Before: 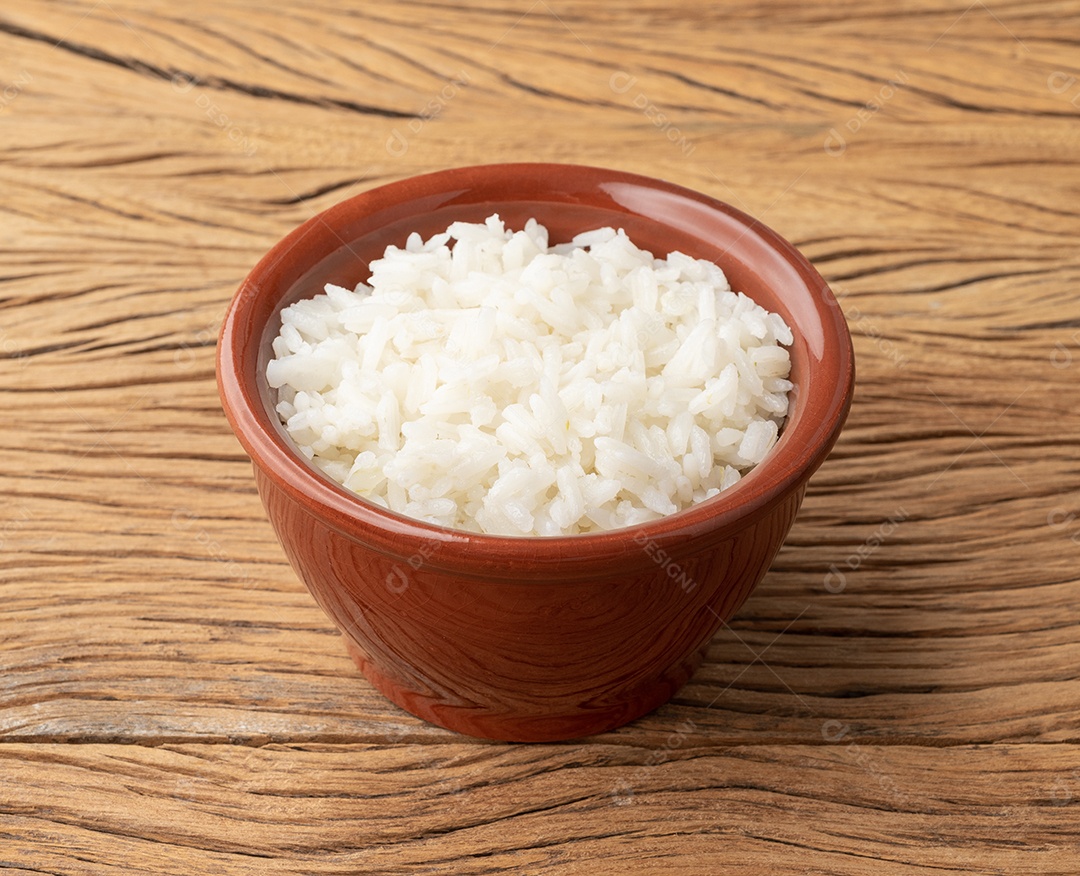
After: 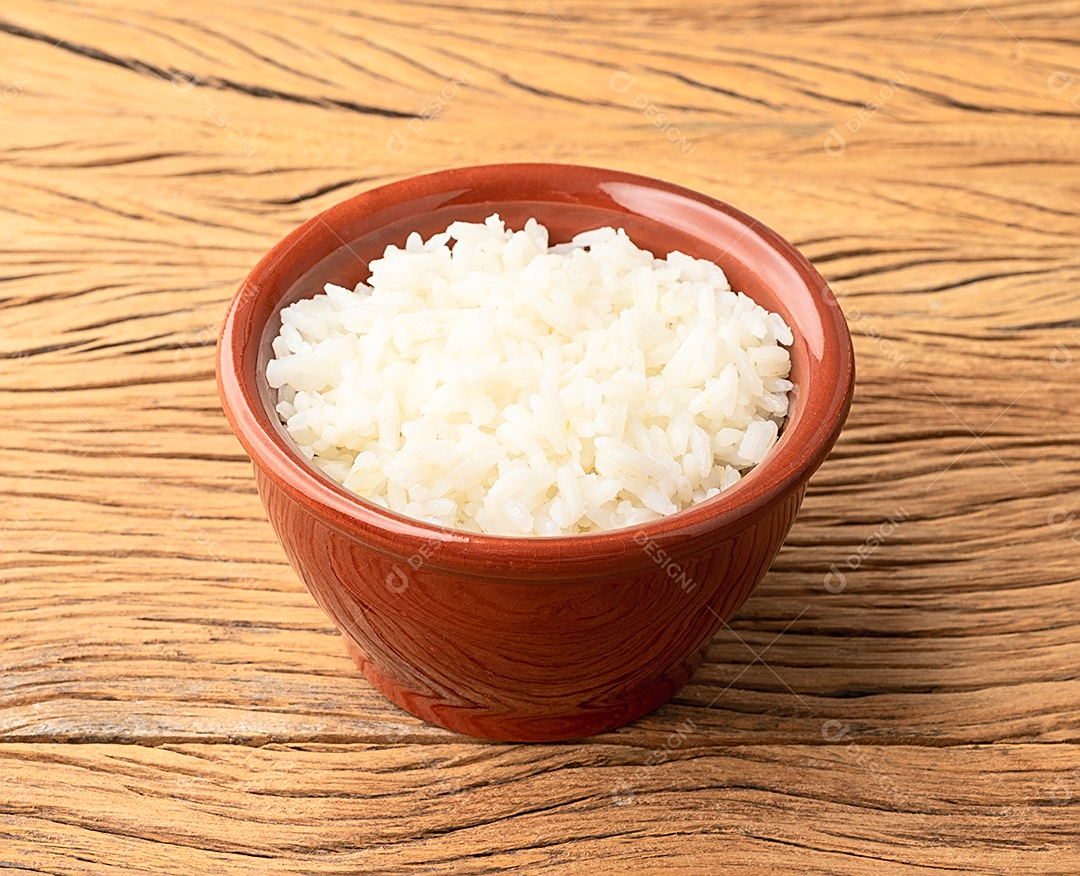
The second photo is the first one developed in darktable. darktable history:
contrast brightness saturation: contrast 0.196, brightness 0.164, saturation 0.223
sharpen: on, module defaults
